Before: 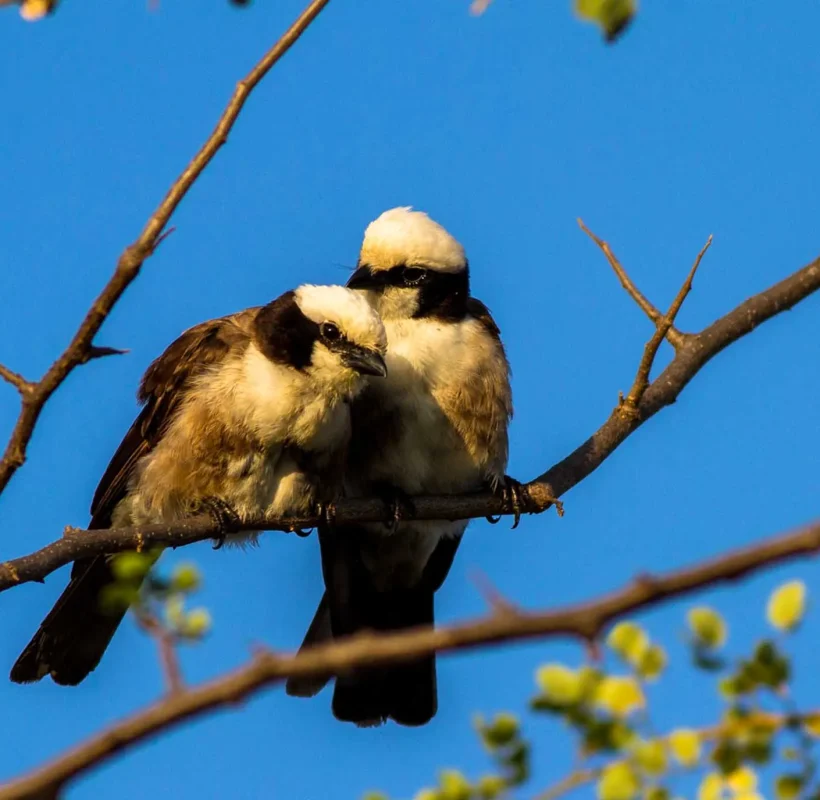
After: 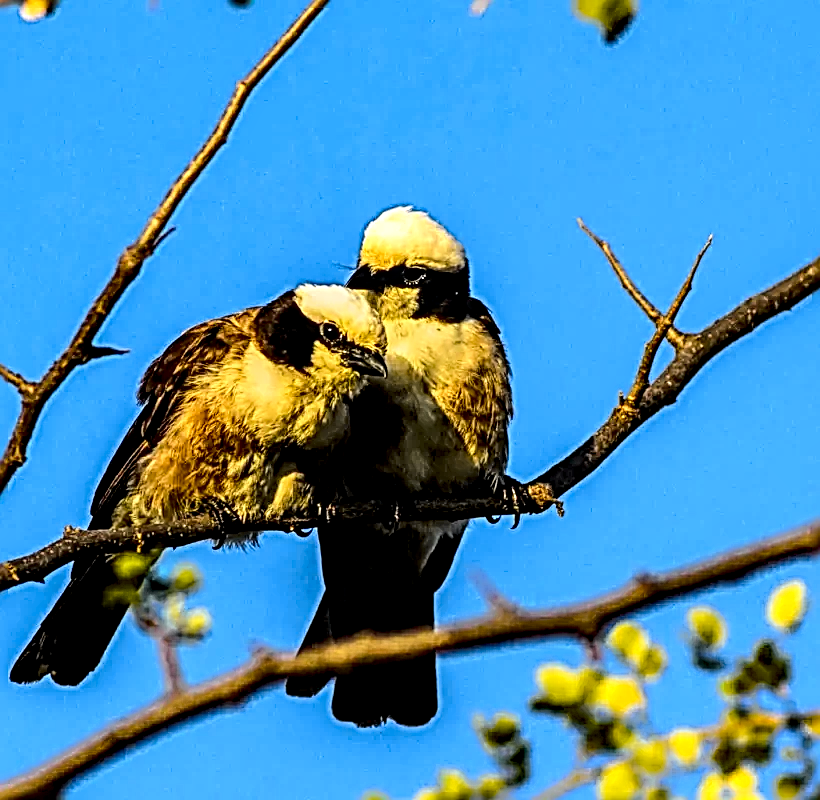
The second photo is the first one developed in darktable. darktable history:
tone curve: curves: ch0 [(0, 0) (0.11, 0.081) (0.256, 0.259) (0.398, 0.475) (0.498, 0.611) (0.65, 0.757) (0.835, 0.883) (1, 0.961)]; ch1 [(0, 0) (0.346, 0.307) (0.408, 0.369) (0.453, 0.457) (0.482, 0.479) (0.502, 0.498) (0.521, 0.51) (0.553, 0.554) (0.618, 0.65) (0.693, 0.727) (1, 1)]; ch2 [(0, 0) (0.366, 0.337) (0.434, 0.46) (0.485, 0.494) (0.5, 0.494) (0.511, 0.508) (0.537, 0.55) (0.579, 0.599) (0.621, 0.693) (1, 1)], color space Lab, independent channels, preserve colors none
local contrast: highlights 78%, shadows 56%, detail 175%, midtone range 0.427
sharpen: radius 3.165, amount 1.732
